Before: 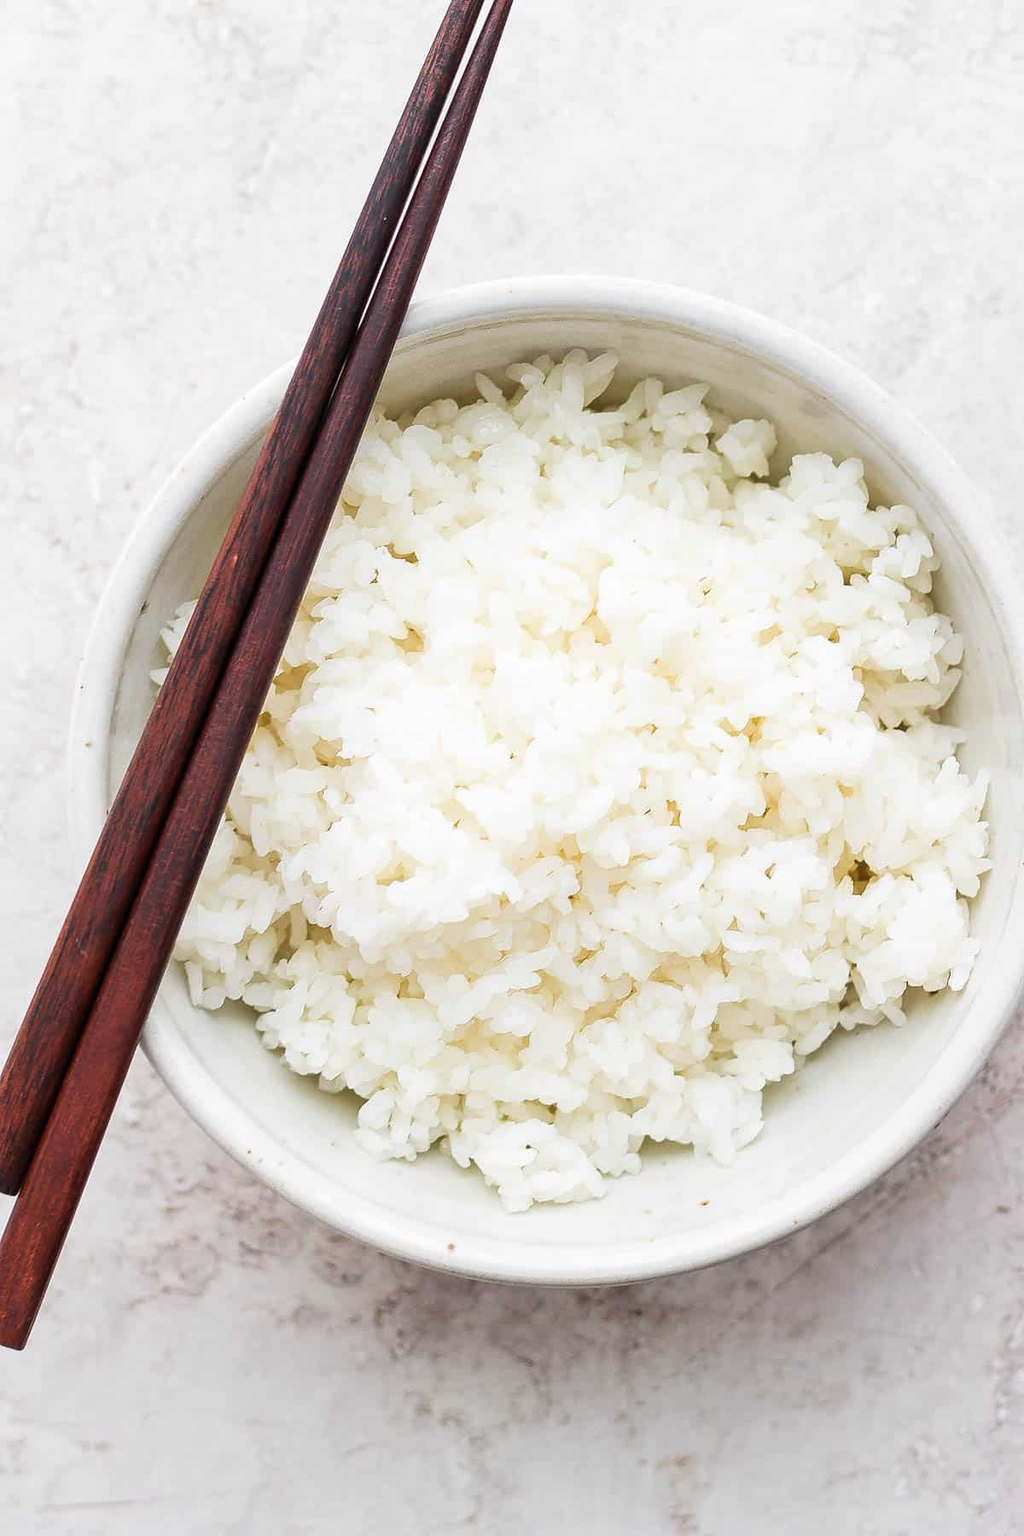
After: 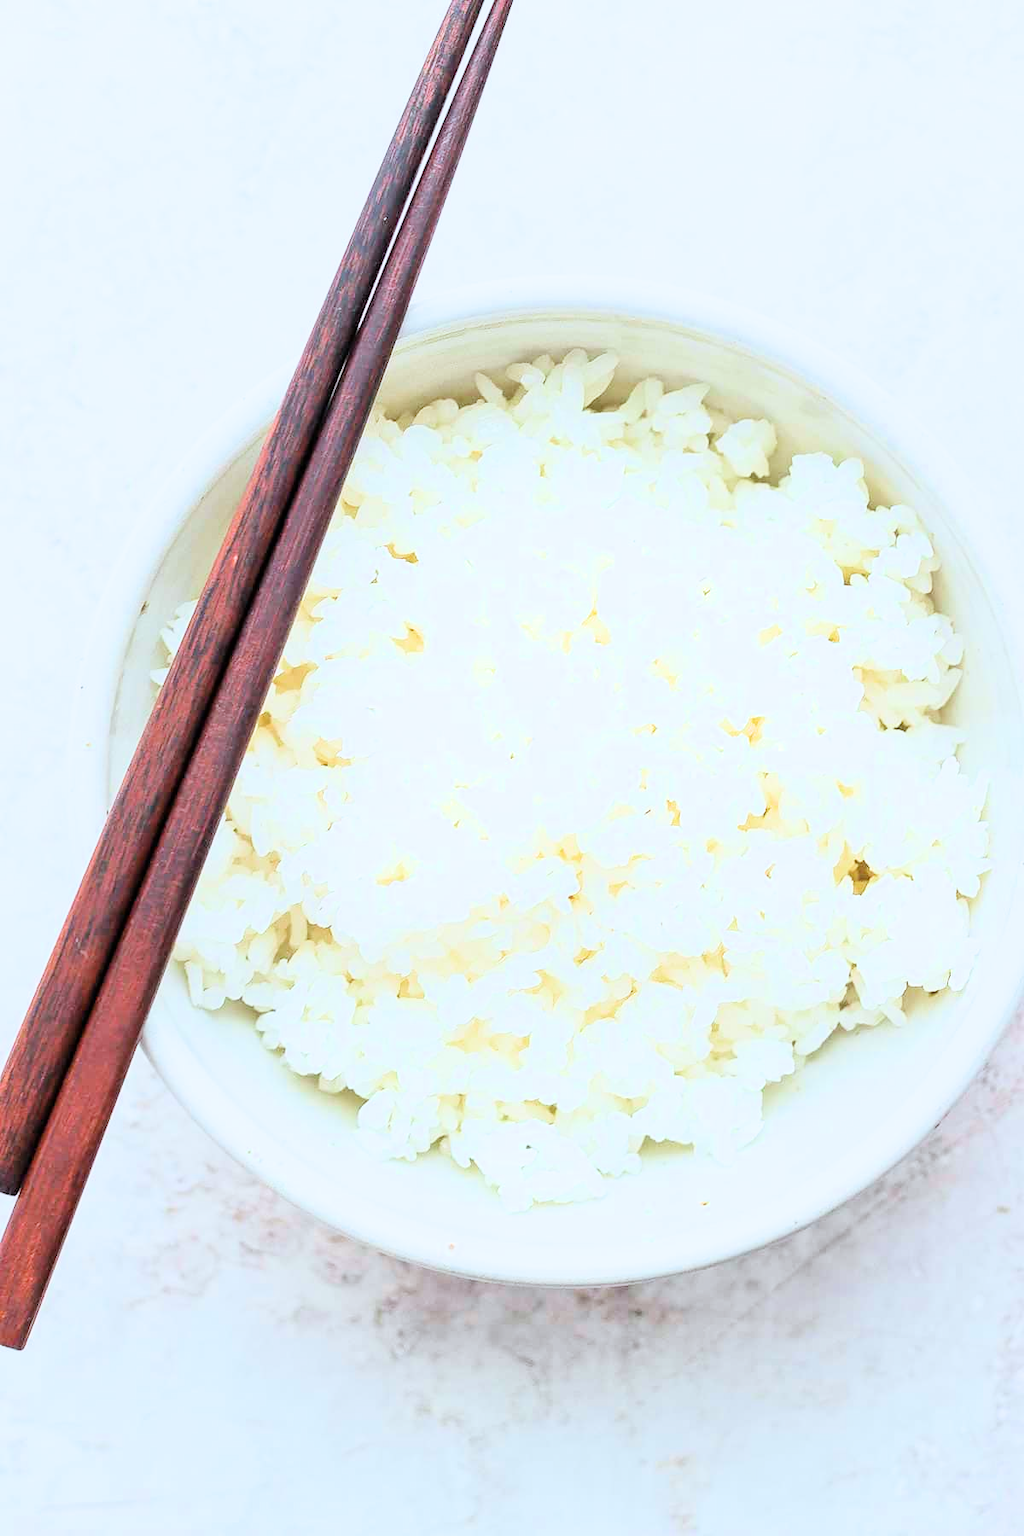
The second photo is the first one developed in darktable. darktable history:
color calibration: illuminant Planckian (black body), x 0.368, y 0.361, temperature 4275.37 K
filmic rgb: black relative exposure -7.65 EV, white relative exposure 4.56 EV, threshold 5.98 EV, hardness 3.61, color science v6 (2022), iterations of high-quality reconstruction 0, enable highlight reconstruction true
exposure: black level correction 0, exposure 1.623 EV, compensate highlight preservation false
